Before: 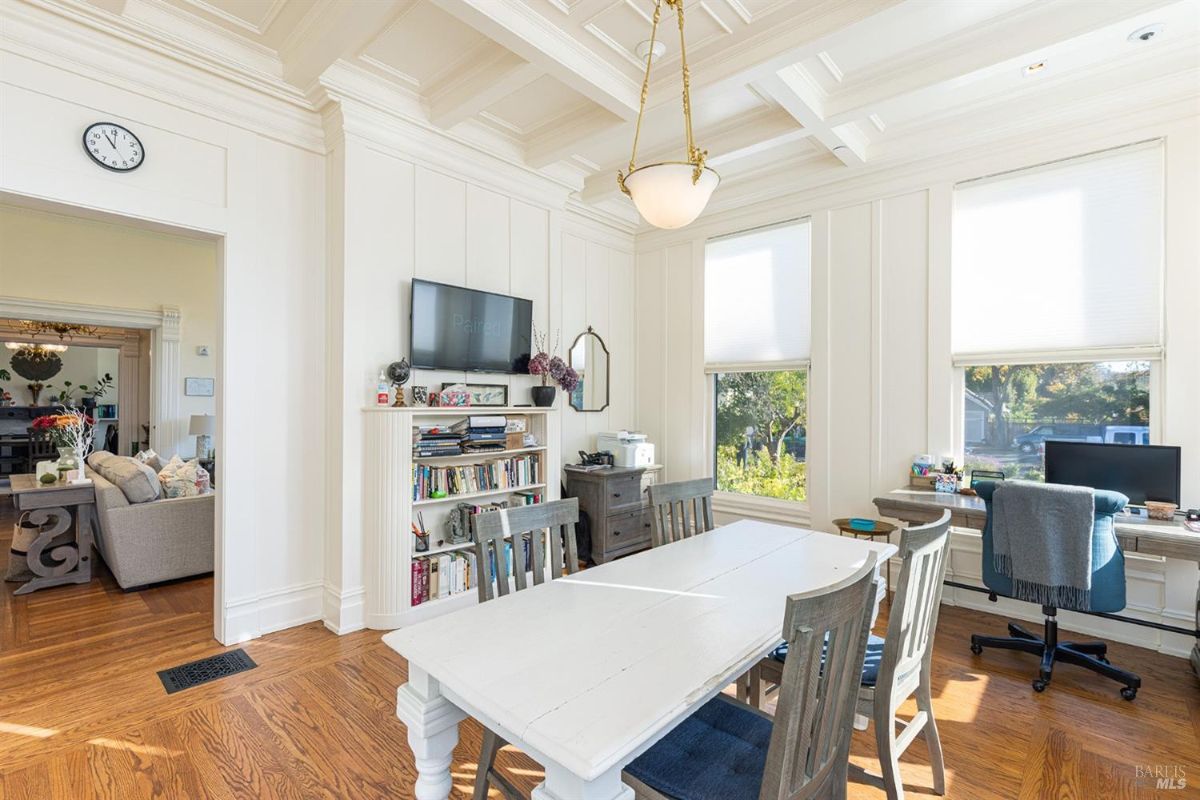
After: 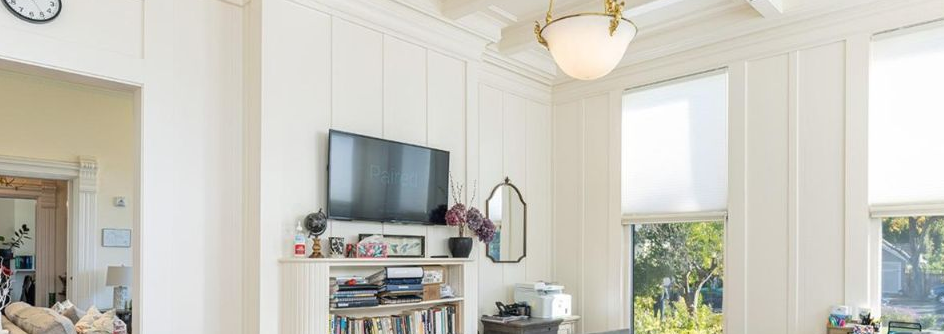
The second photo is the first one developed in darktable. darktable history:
color correction: highlights b* 0.067
crop: left 6.959%, top 18.654%, right 14.337%, bottom 39.517%
